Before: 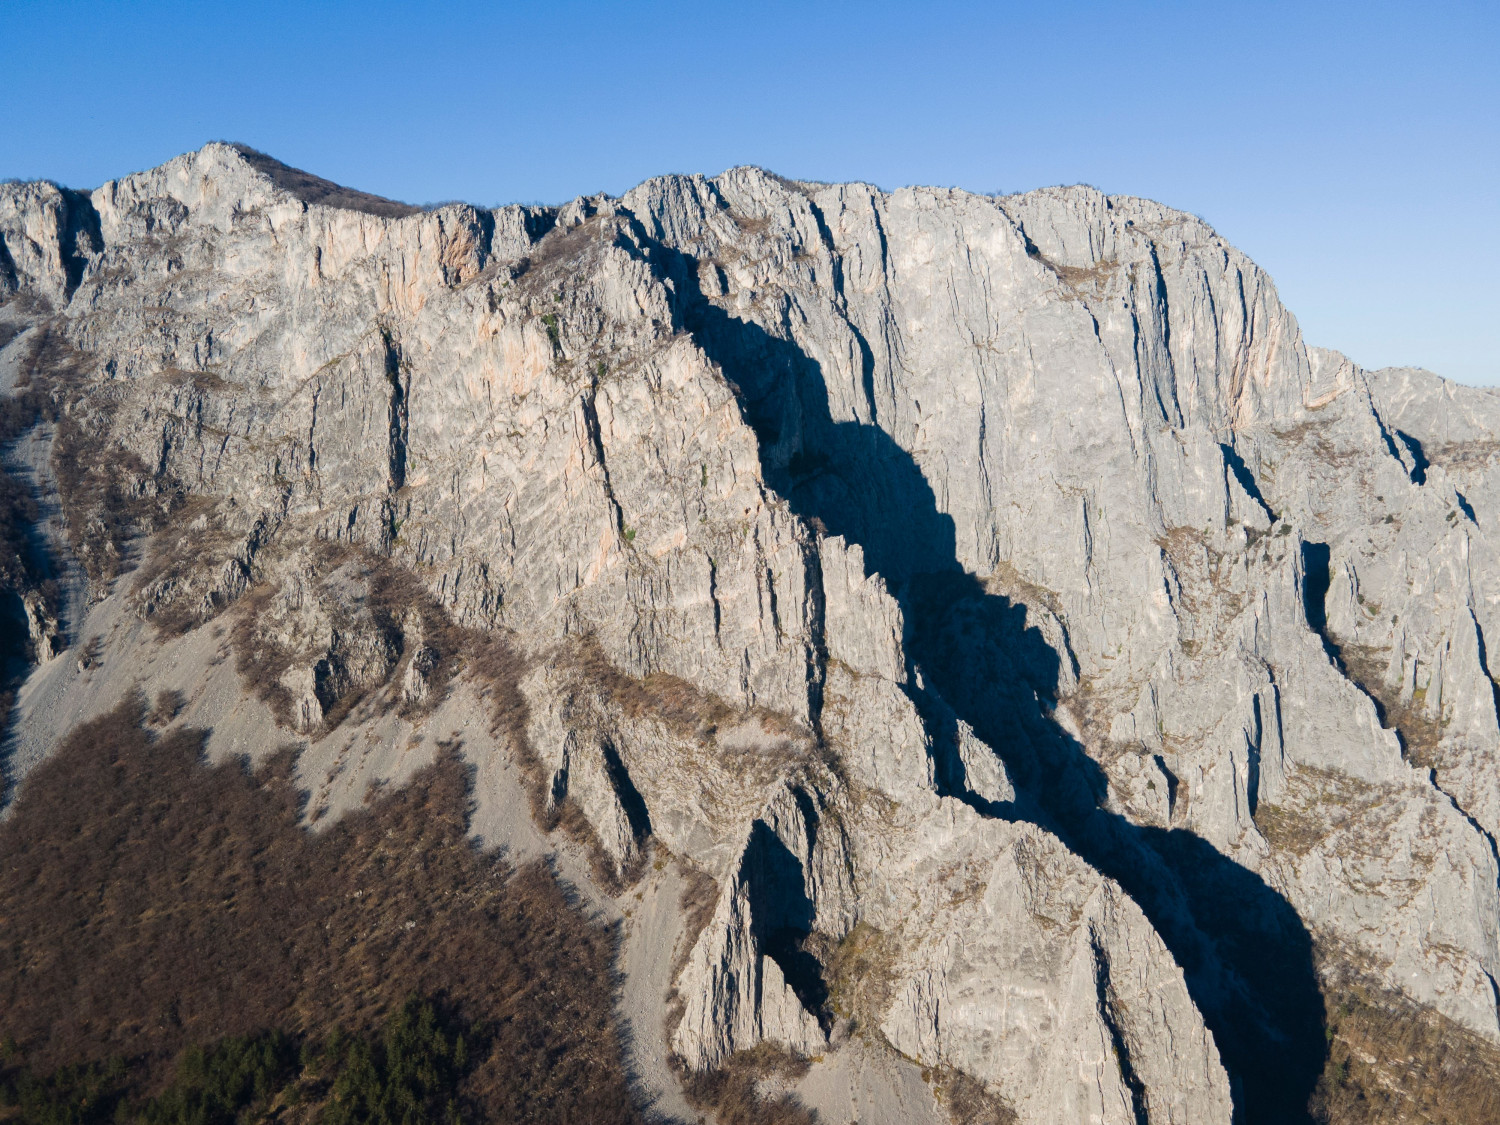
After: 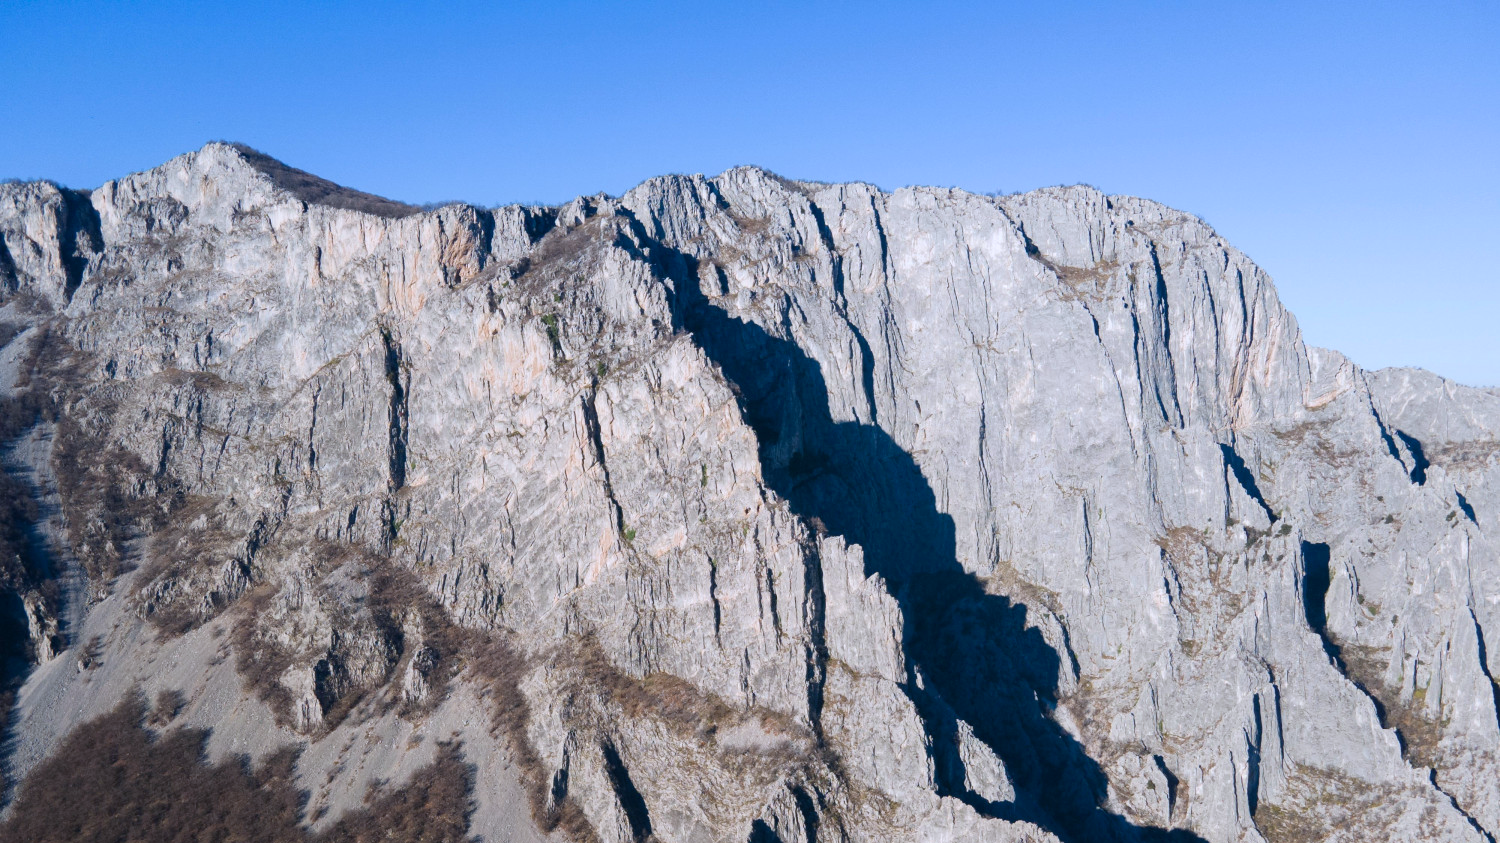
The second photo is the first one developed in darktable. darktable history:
crop: bottom 24.988%
white balance: red 0.983, blue 1.036
color calibration: illuminant as shot in camera, x 0.358, y 0.373, temperature 4628.91 K
